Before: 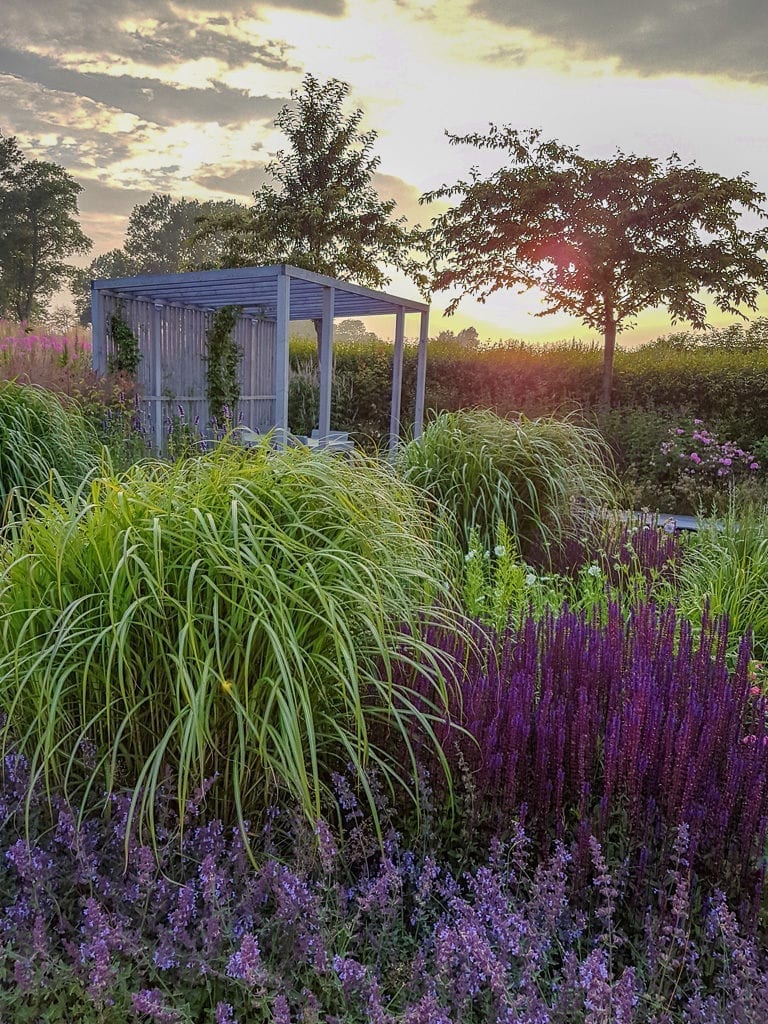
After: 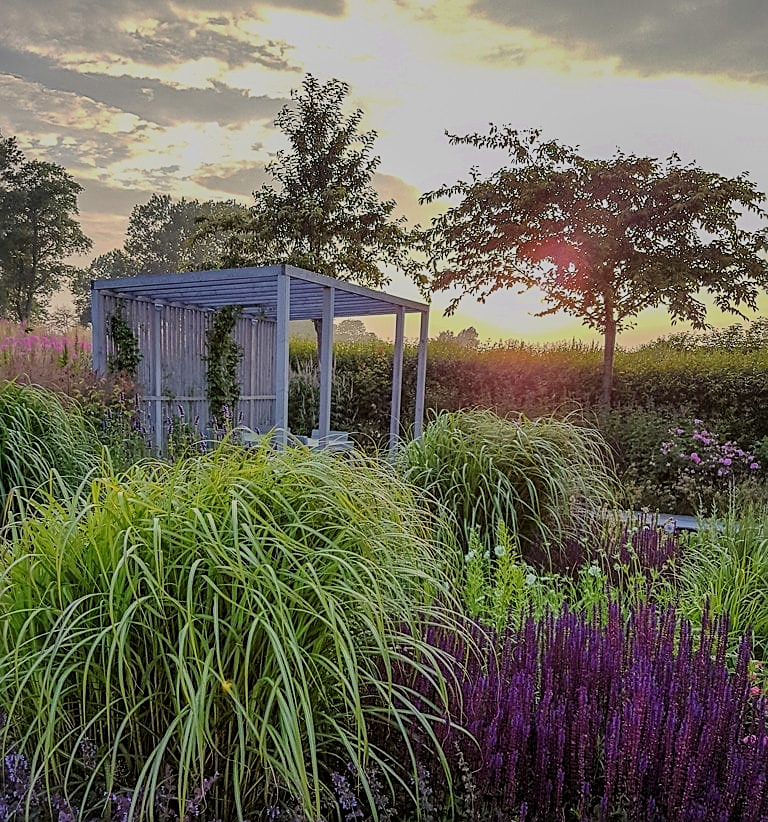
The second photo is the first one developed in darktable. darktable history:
crop: bottom 19.644%
sharpen: on, module defaults
filmic rgb: black relative exposure -8.42 EV, white relative exposure 4.68 EV, hardness 3.82, color science v6 (2022)
